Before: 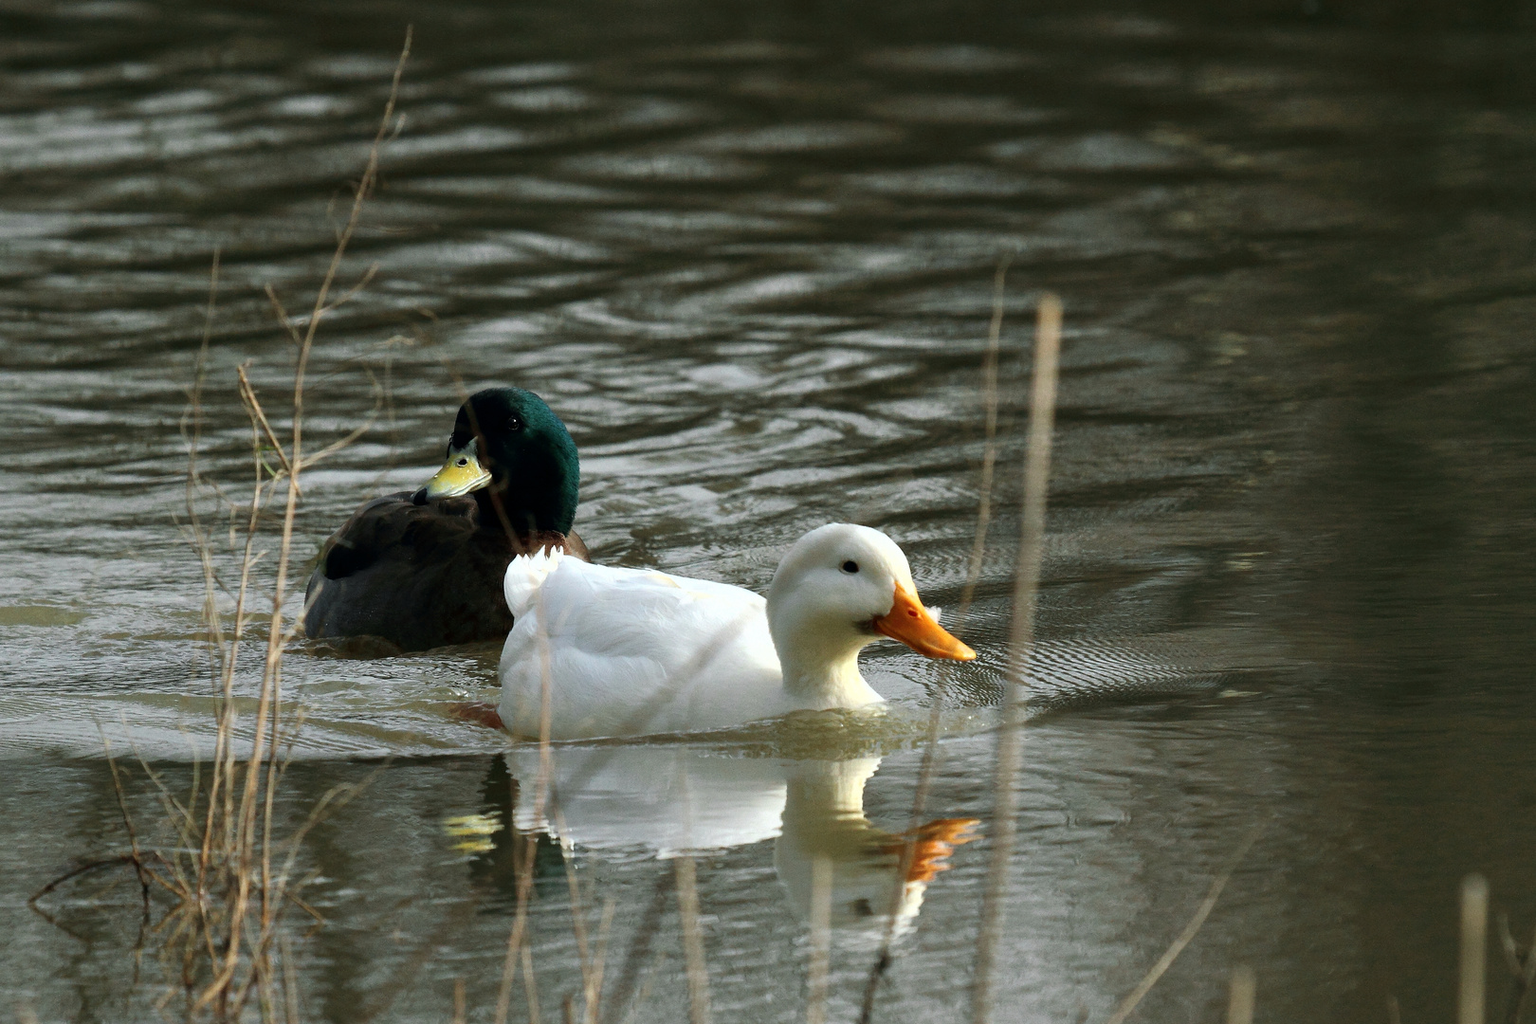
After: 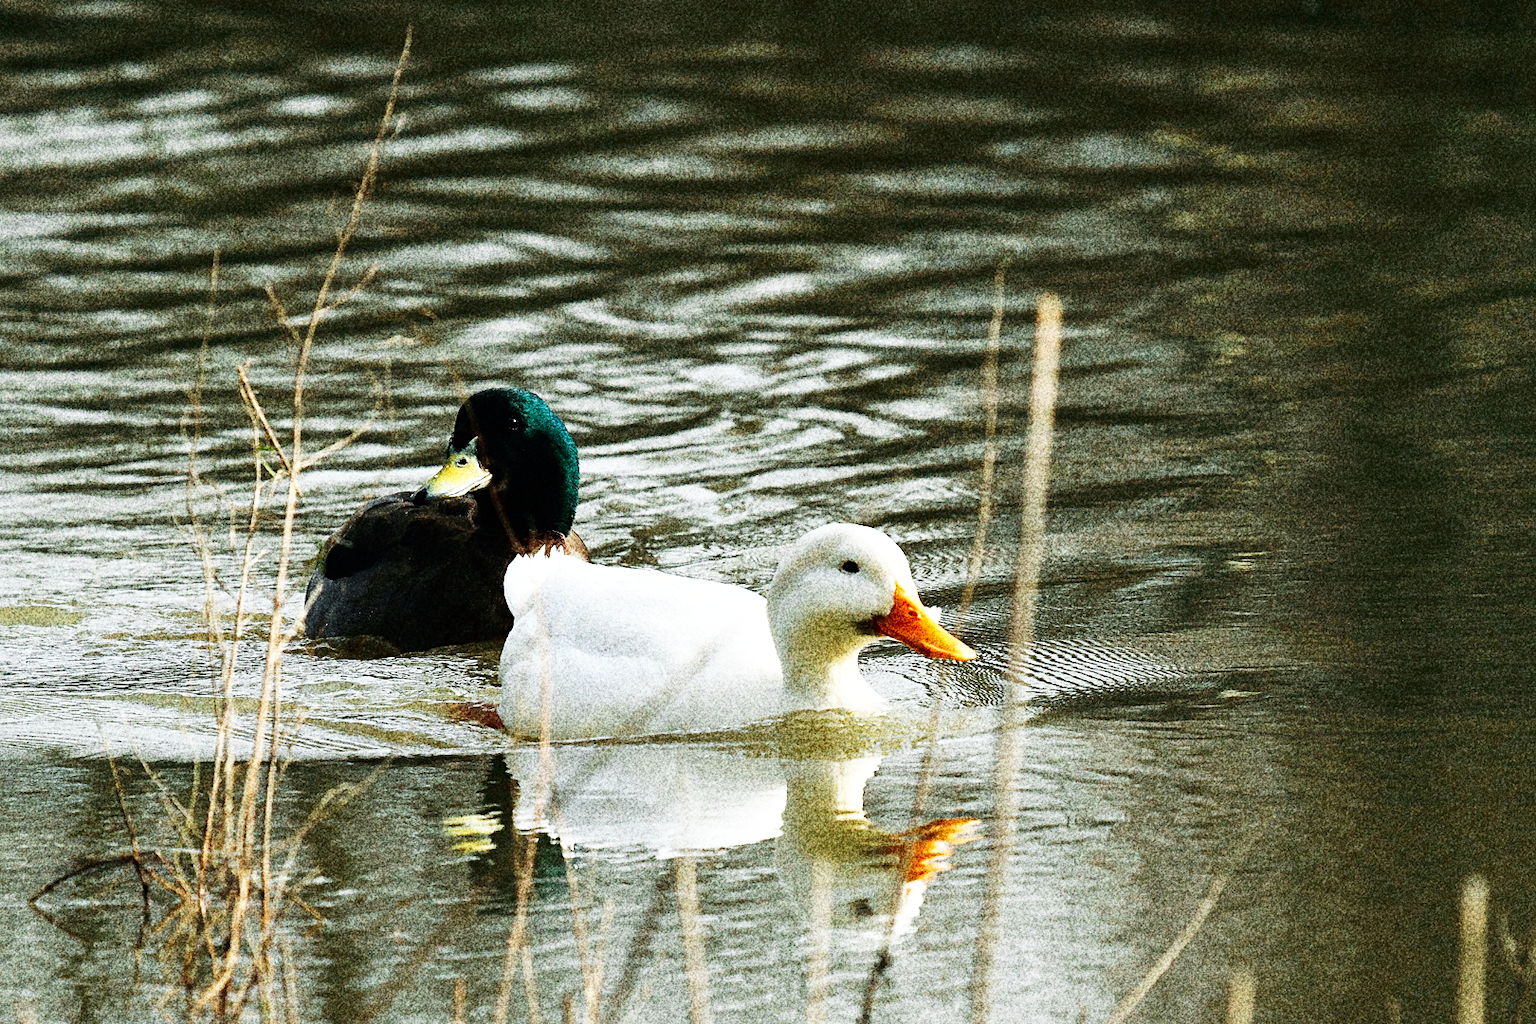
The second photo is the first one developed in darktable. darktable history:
sharpen: on, module defaults
base curve: curves: ch0 [(0, 0) (0.007, 0.004) (0.027, 0.03) (0.046, 0.07) (0.207, 0.54) (0.442, 0.872) (0.673, 0.972) (1, 1)], preserve colors none
exposure: compensate highlight preservation false
grain: coarseness 30.02 ISO, strength 100%
